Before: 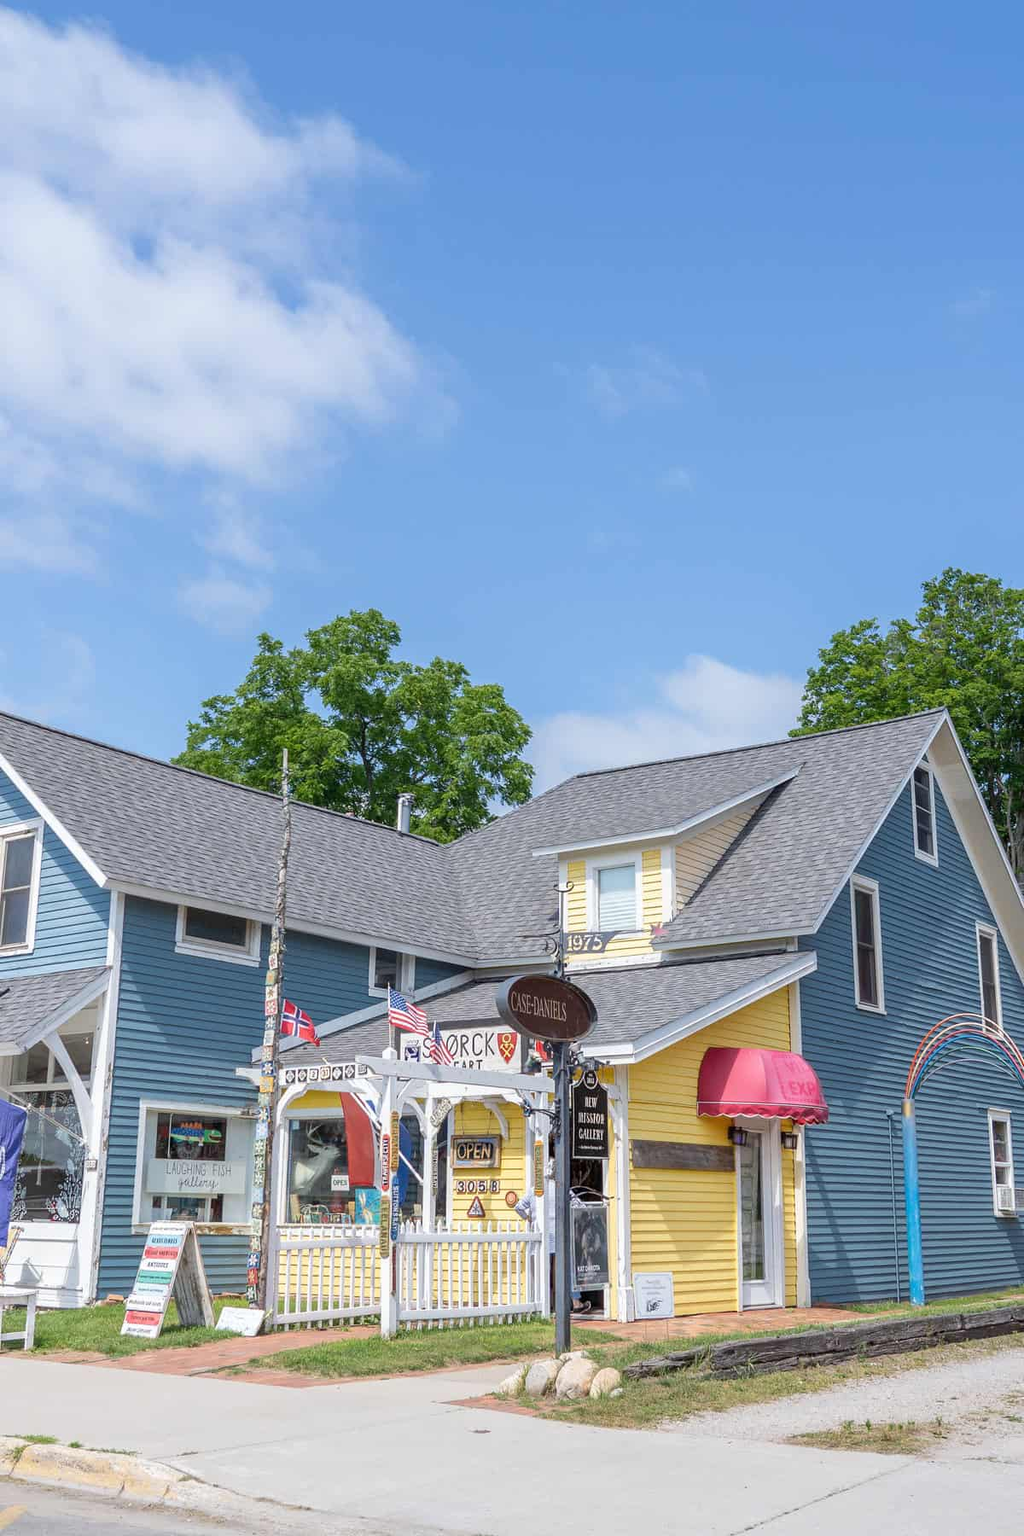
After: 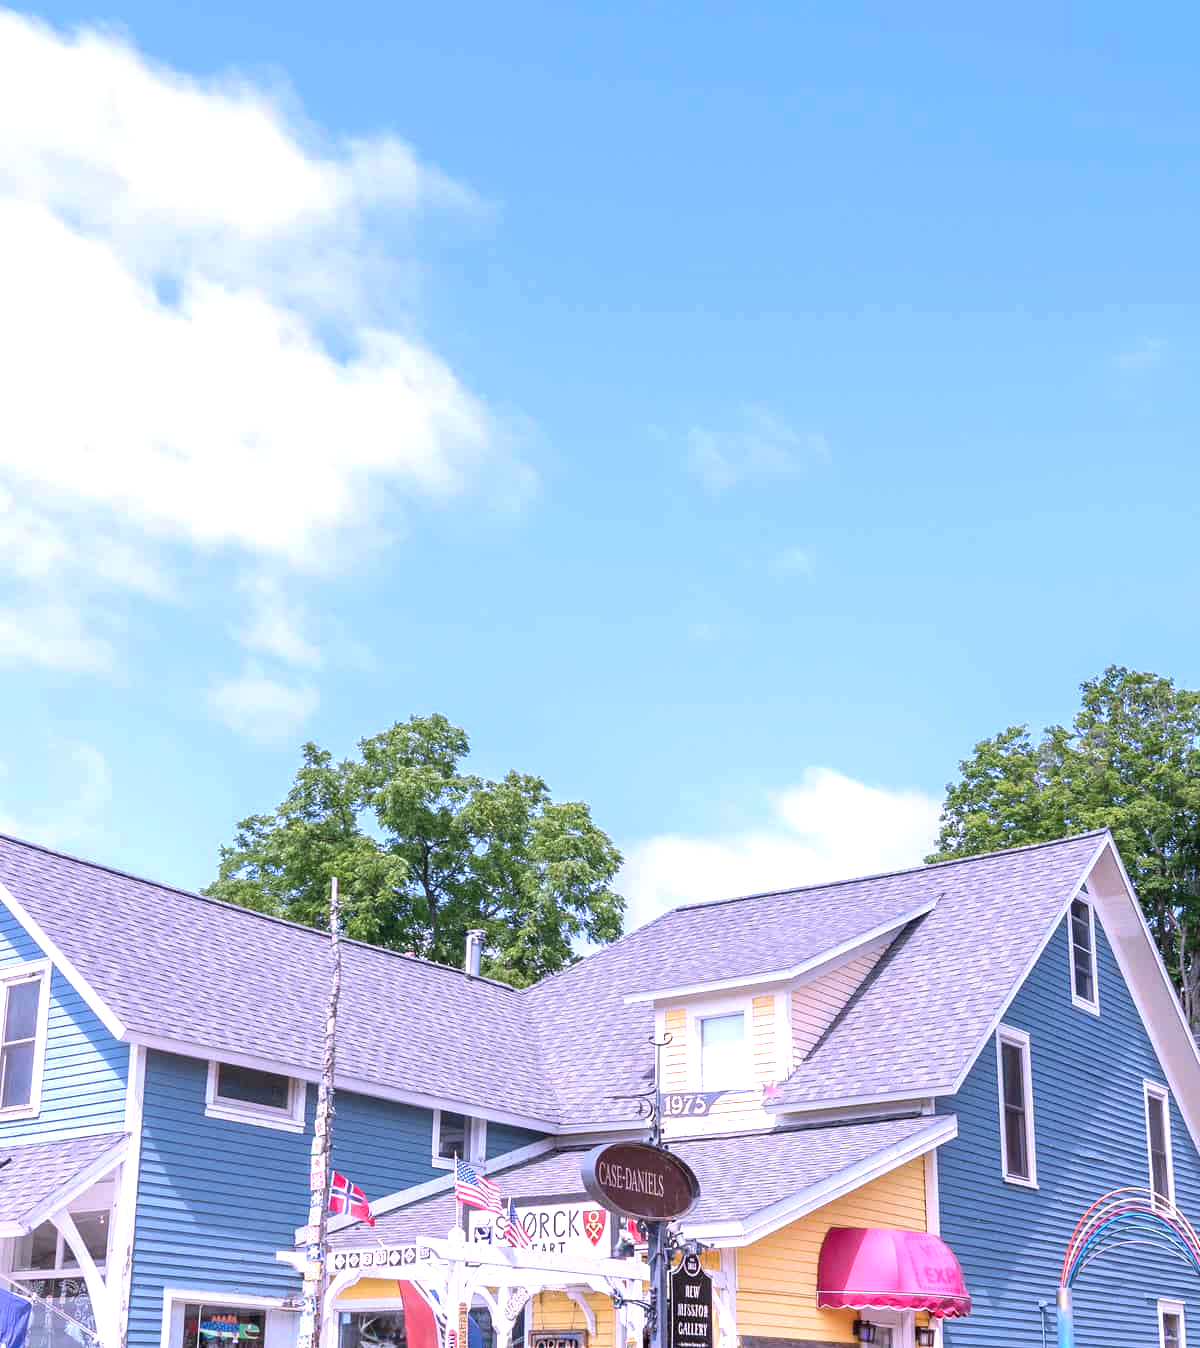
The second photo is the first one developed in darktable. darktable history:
exposure: black level correction 0, exposure 0.877 EV, compensate exposure bias true, compensate highlight preservation false
crop: bottom 24.967%
color correction: highlights a* 15.03, highlights b* -25.07
